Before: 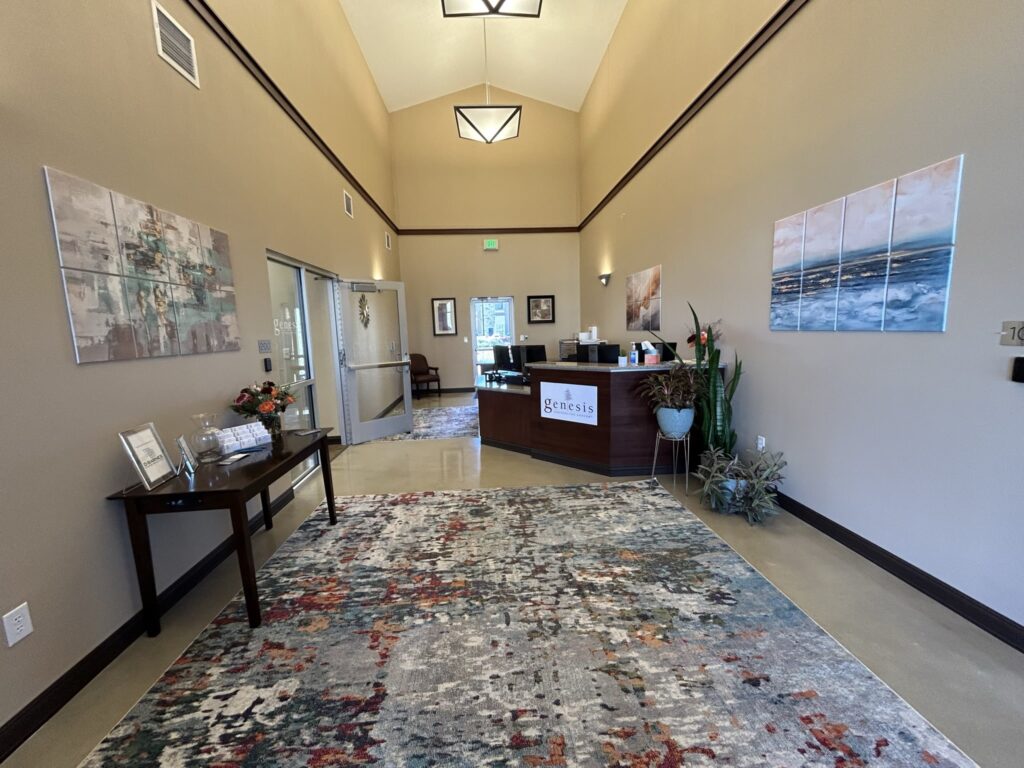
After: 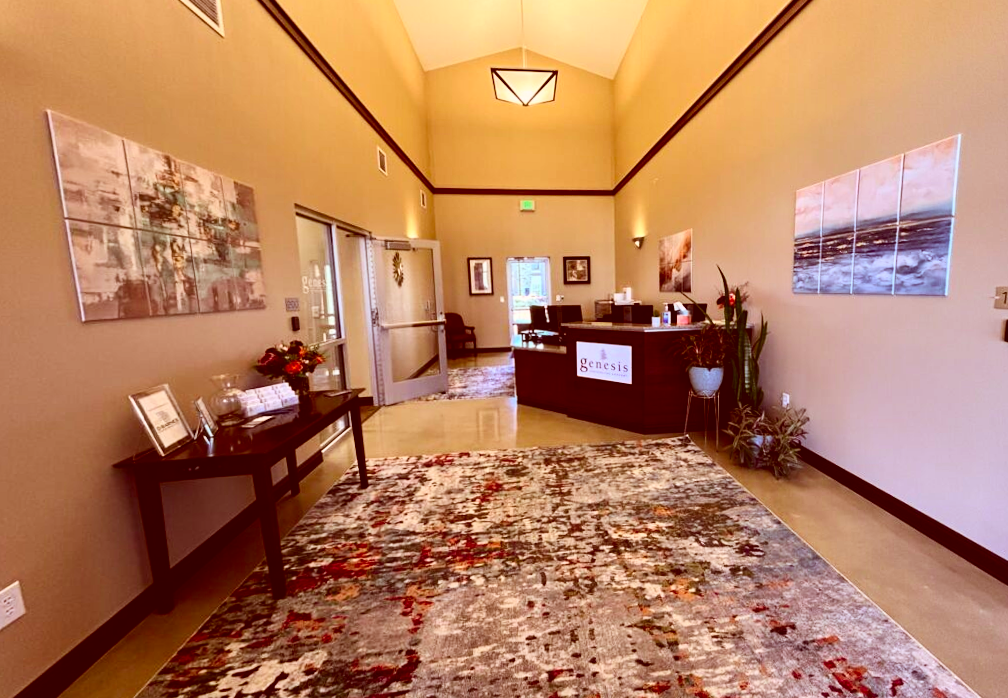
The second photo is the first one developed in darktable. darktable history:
contrast brightness saturation: contrast 0.26, brightness 0.02, saturation 0.87
color correction: highlights a* 9.03, highlights b* 8.71, shadows a* 40, shadows b* 40, saturation 0.8
rotate and perspective: rotation -0.013°, lens shift (vertical) -0.027, lens shift (horizontal) 0.178, crop left 0.016, crop right 0.989, crop top 0.082, crop bottom 0.918
